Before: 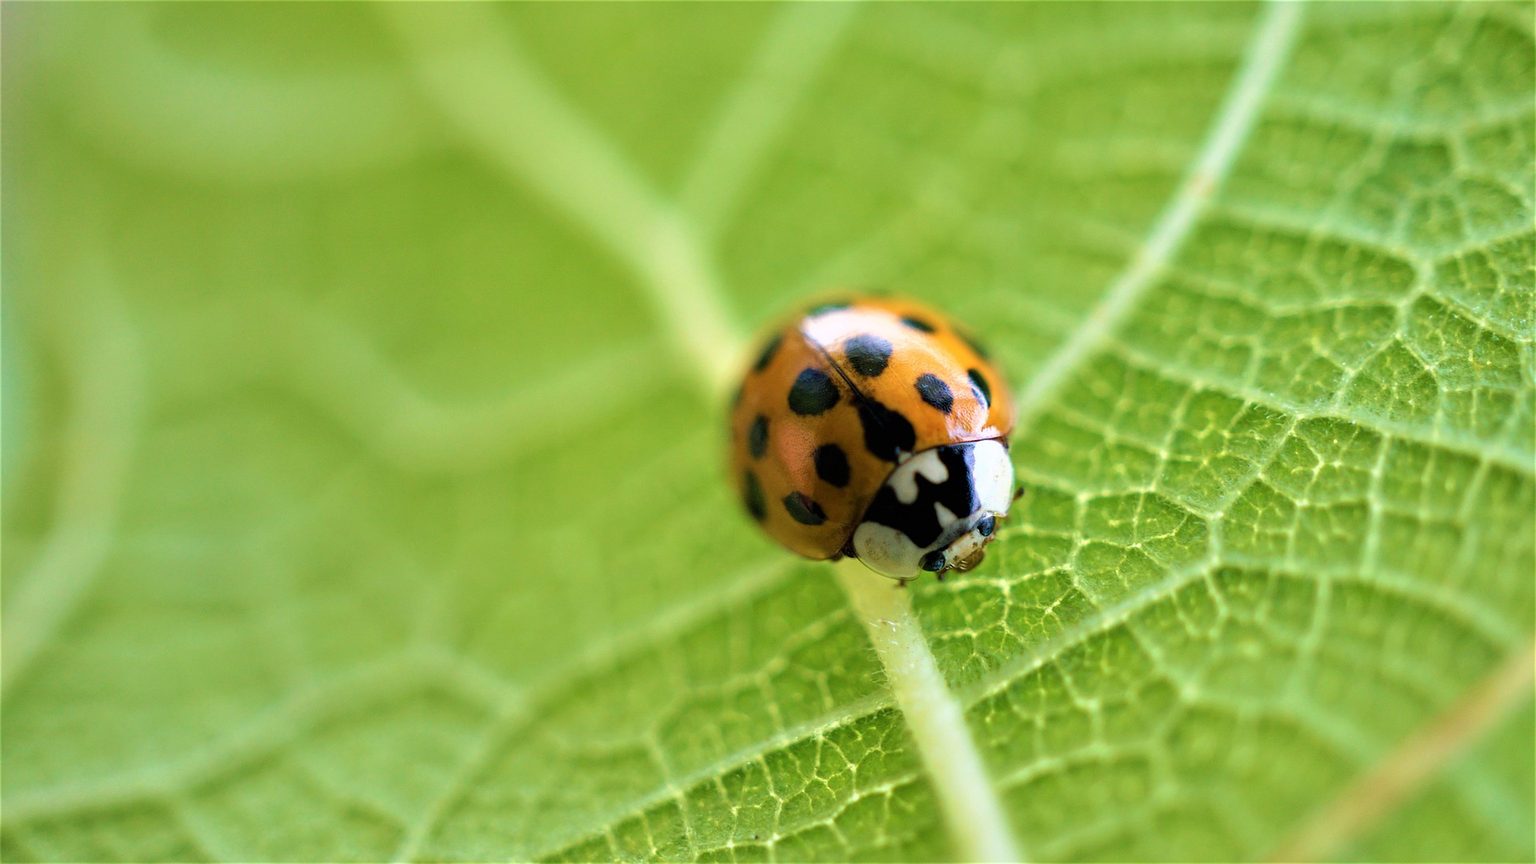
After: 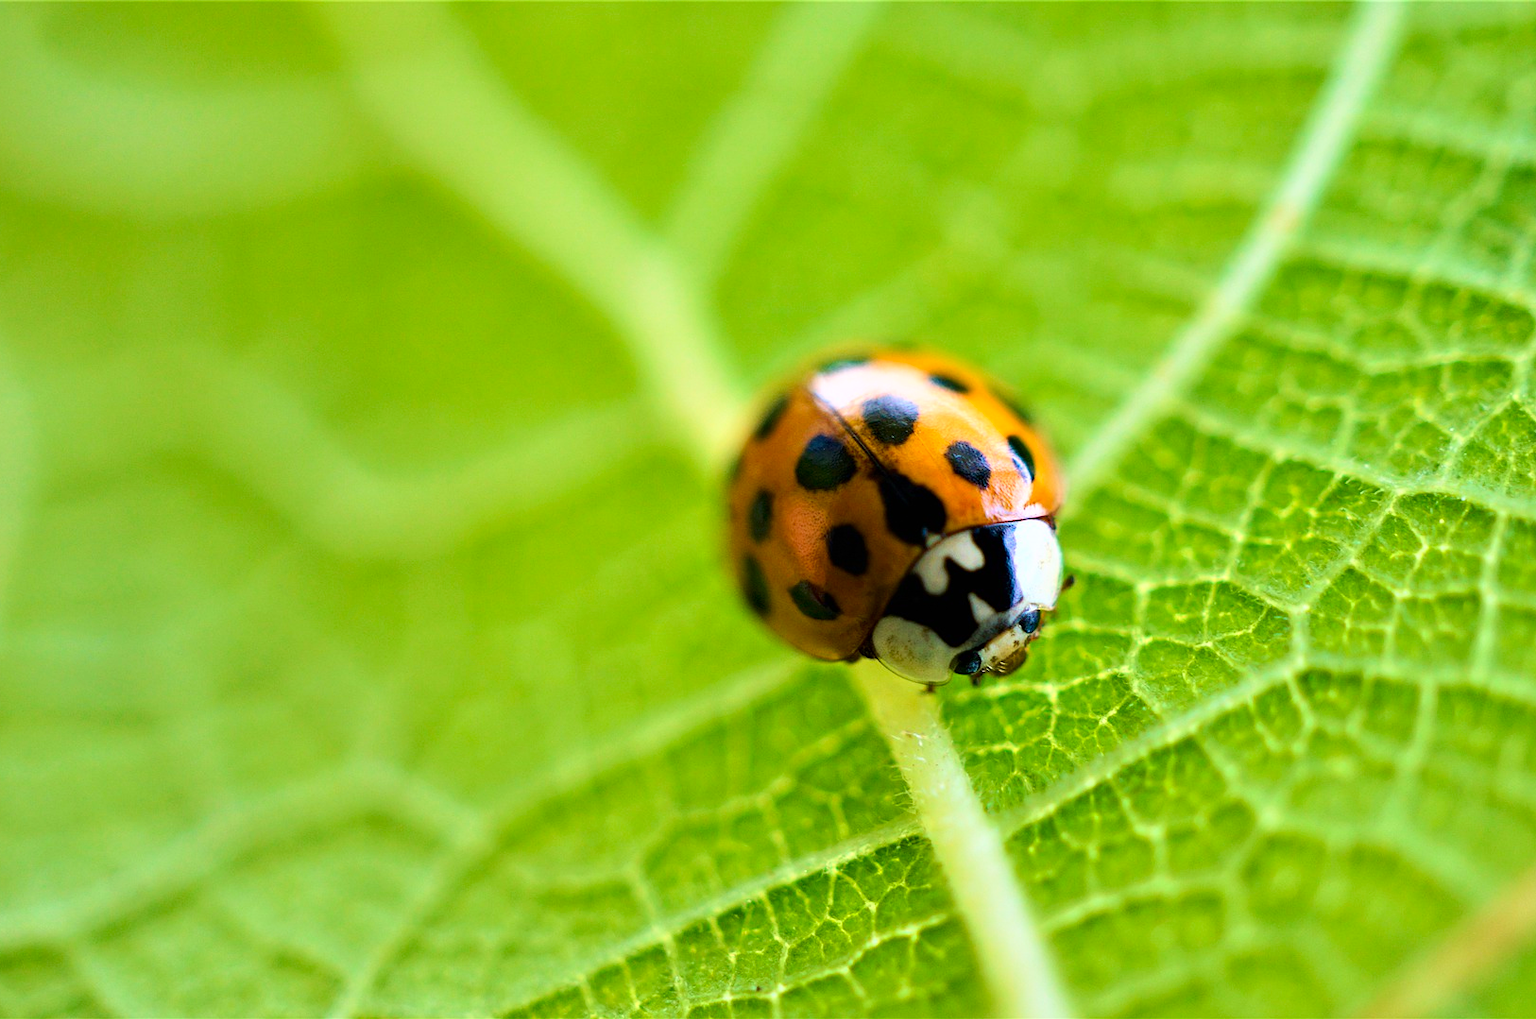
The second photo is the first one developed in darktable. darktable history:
crop: left 7.462%, right 7.827%
contrast brightness saturation: contrast 0.182, saturation 0.31
